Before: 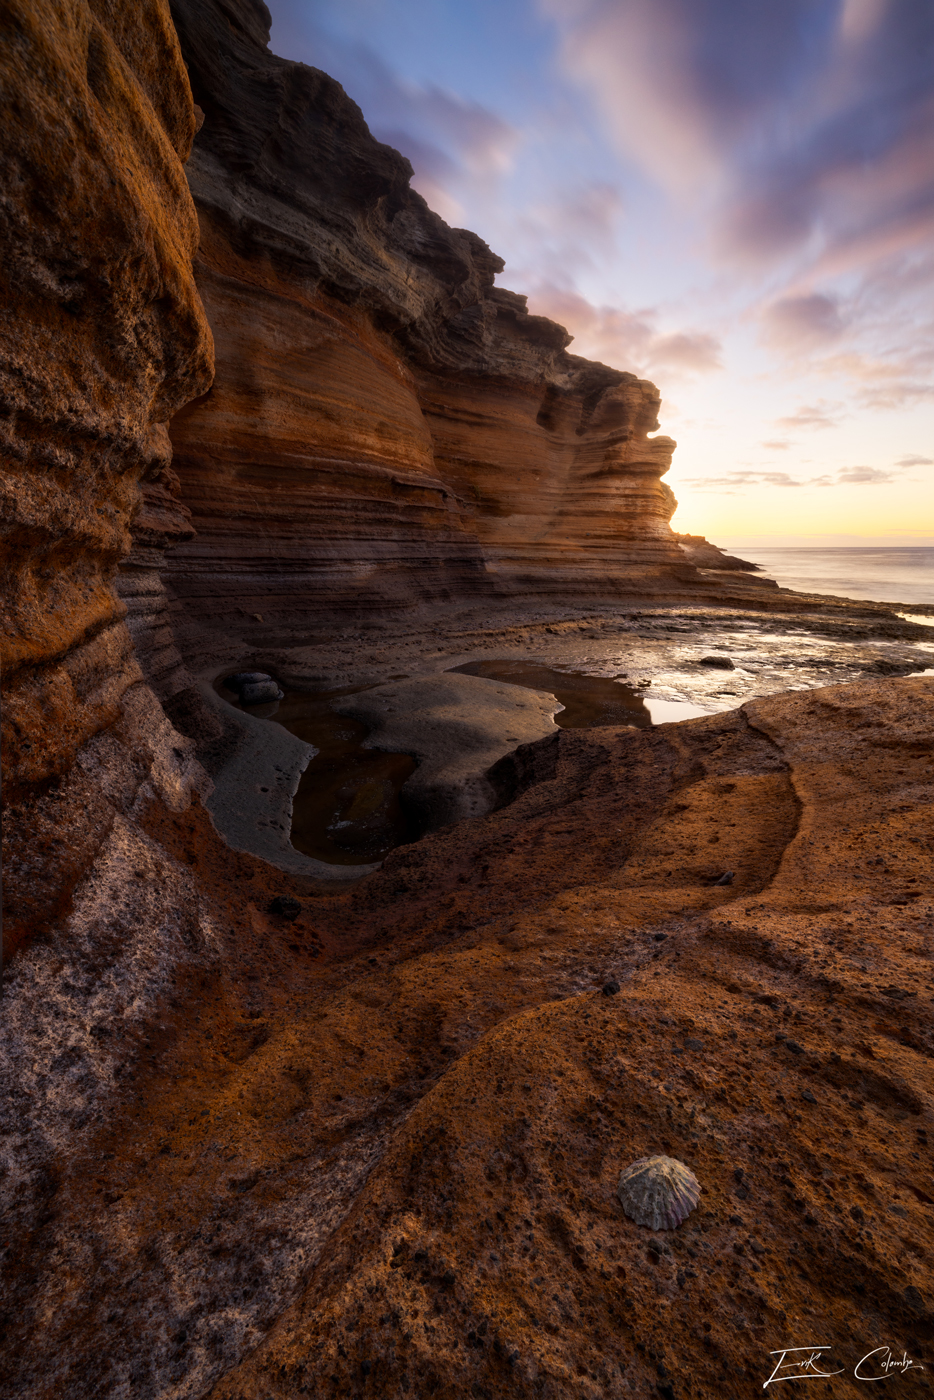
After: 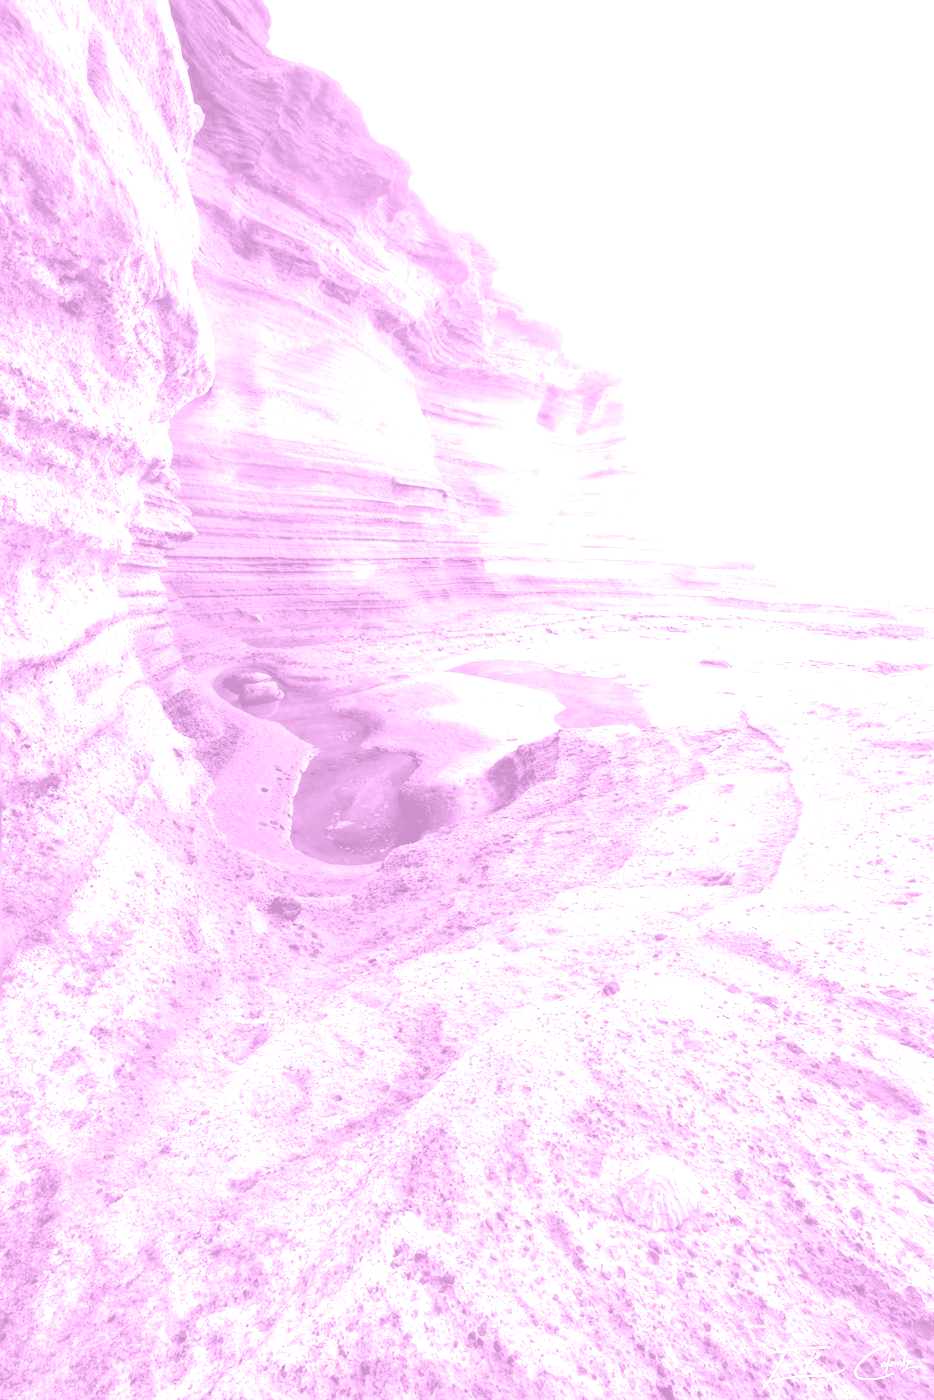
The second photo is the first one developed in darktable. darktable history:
colorize: hue 331.2°, saturation 69%, source mix 30.28%, lightness 69.02%, version 1
white balance: red 8, blue 8
color zones: curves: ch1 [(0, 0.469) (0.072, 0.457) (0.243, 0.494) (0.429, 0.5) (0.571, 0.5) (0.714, 0.5) (0.857, 0.5) (1, 0.469)]; ch2 [(0, 0.499) (0.143, 0.467) (0.242, 0.436) (0.429, 0.493) (0.571, 0.5) (0.714, 0.5) (0.857, 0.5) (1, 0.499)]
